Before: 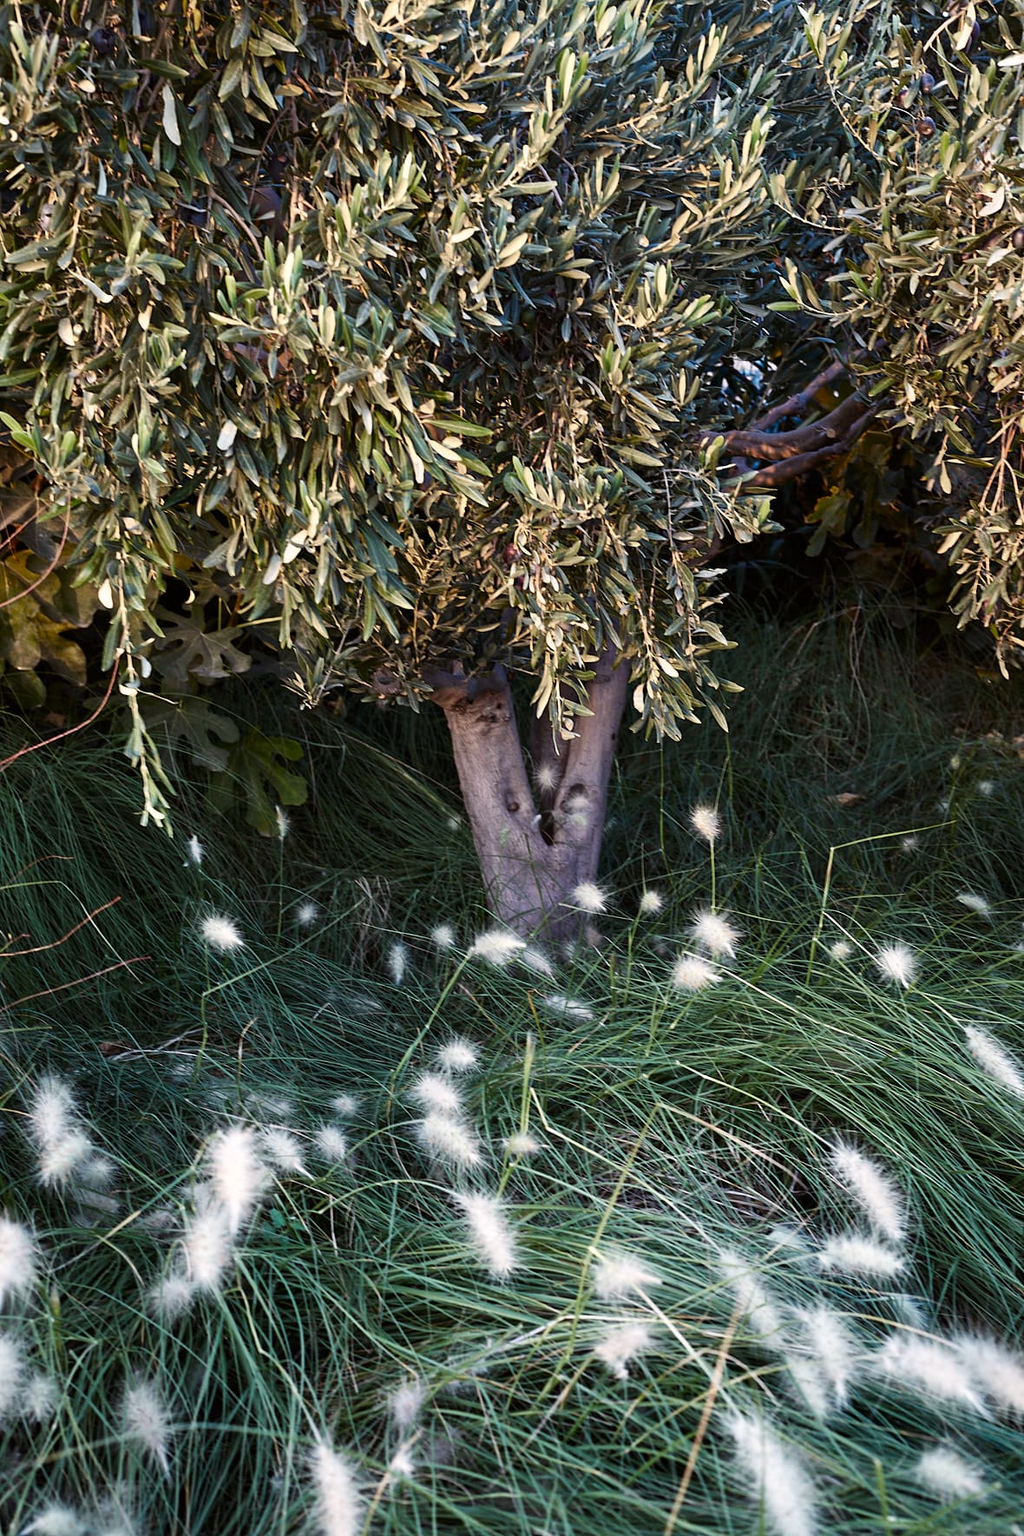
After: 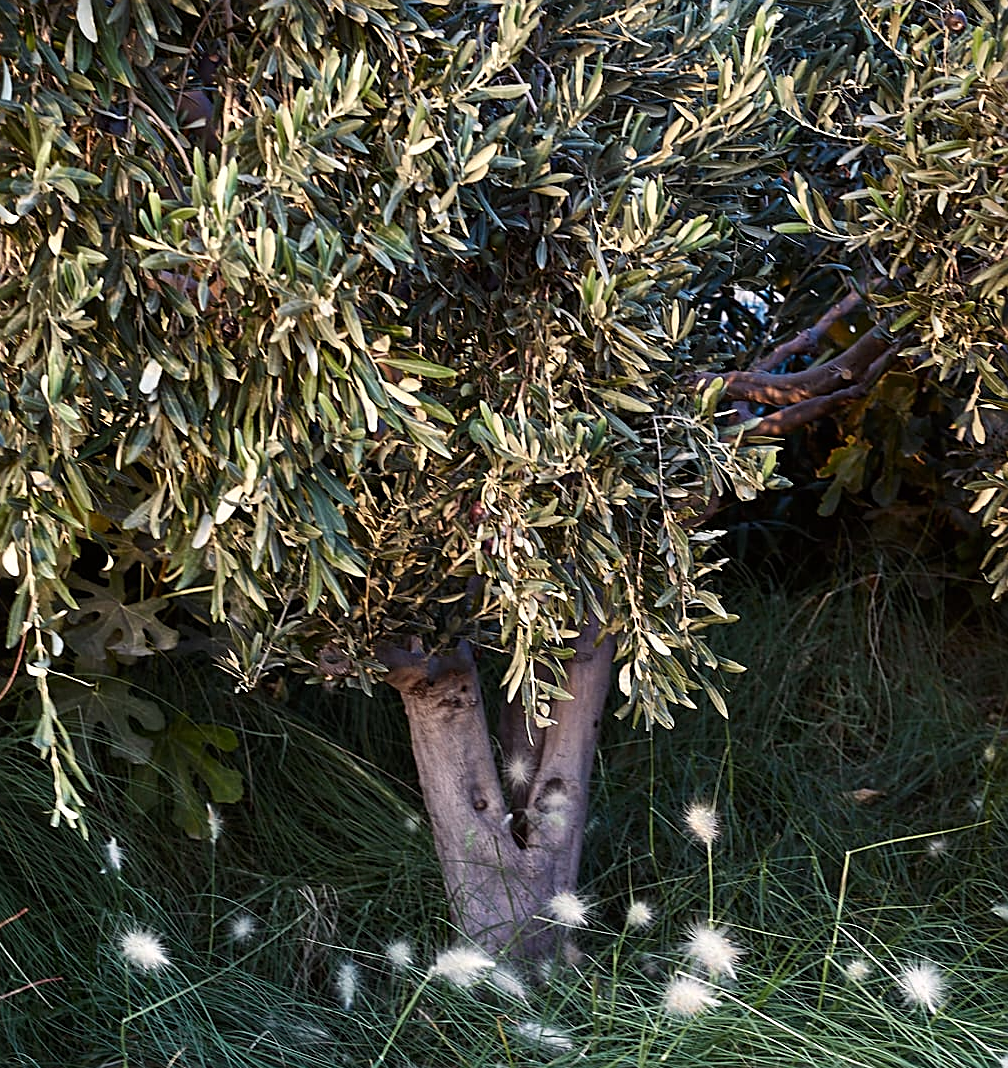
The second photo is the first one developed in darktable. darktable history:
sharpen: on, module defaults
crop and rotate: left 9.464%, top 7.084%, right 5.048%, bottom 32.56%
tone equalizer: edges refinement/feathering 500, mask exposure compensation -1.57 EV, preserve details no
